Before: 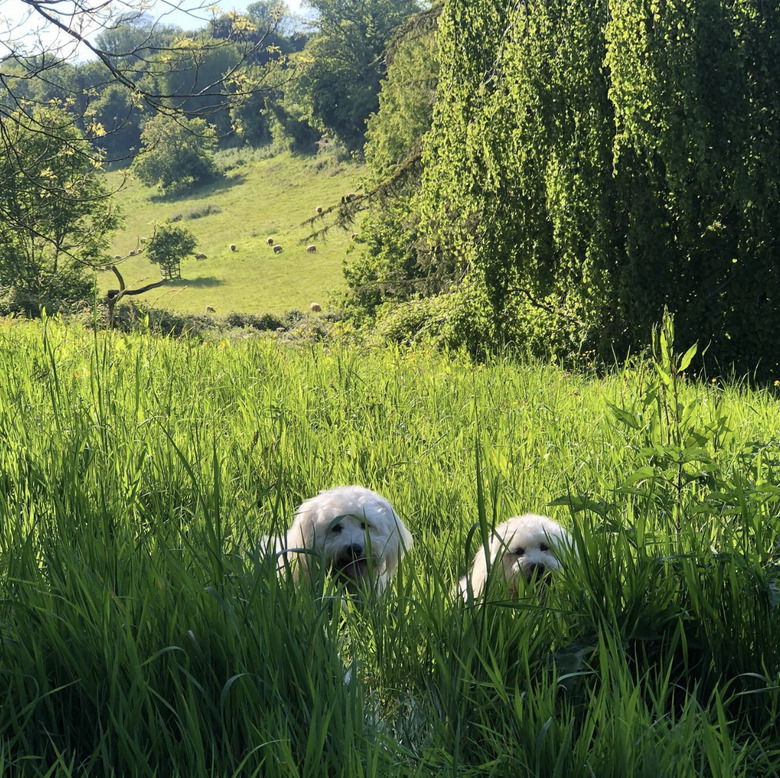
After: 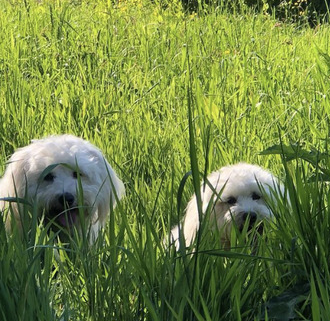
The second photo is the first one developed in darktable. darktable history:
crop: left 37.015%, top 45.194%, right 20.641%, bottom 13.447%
